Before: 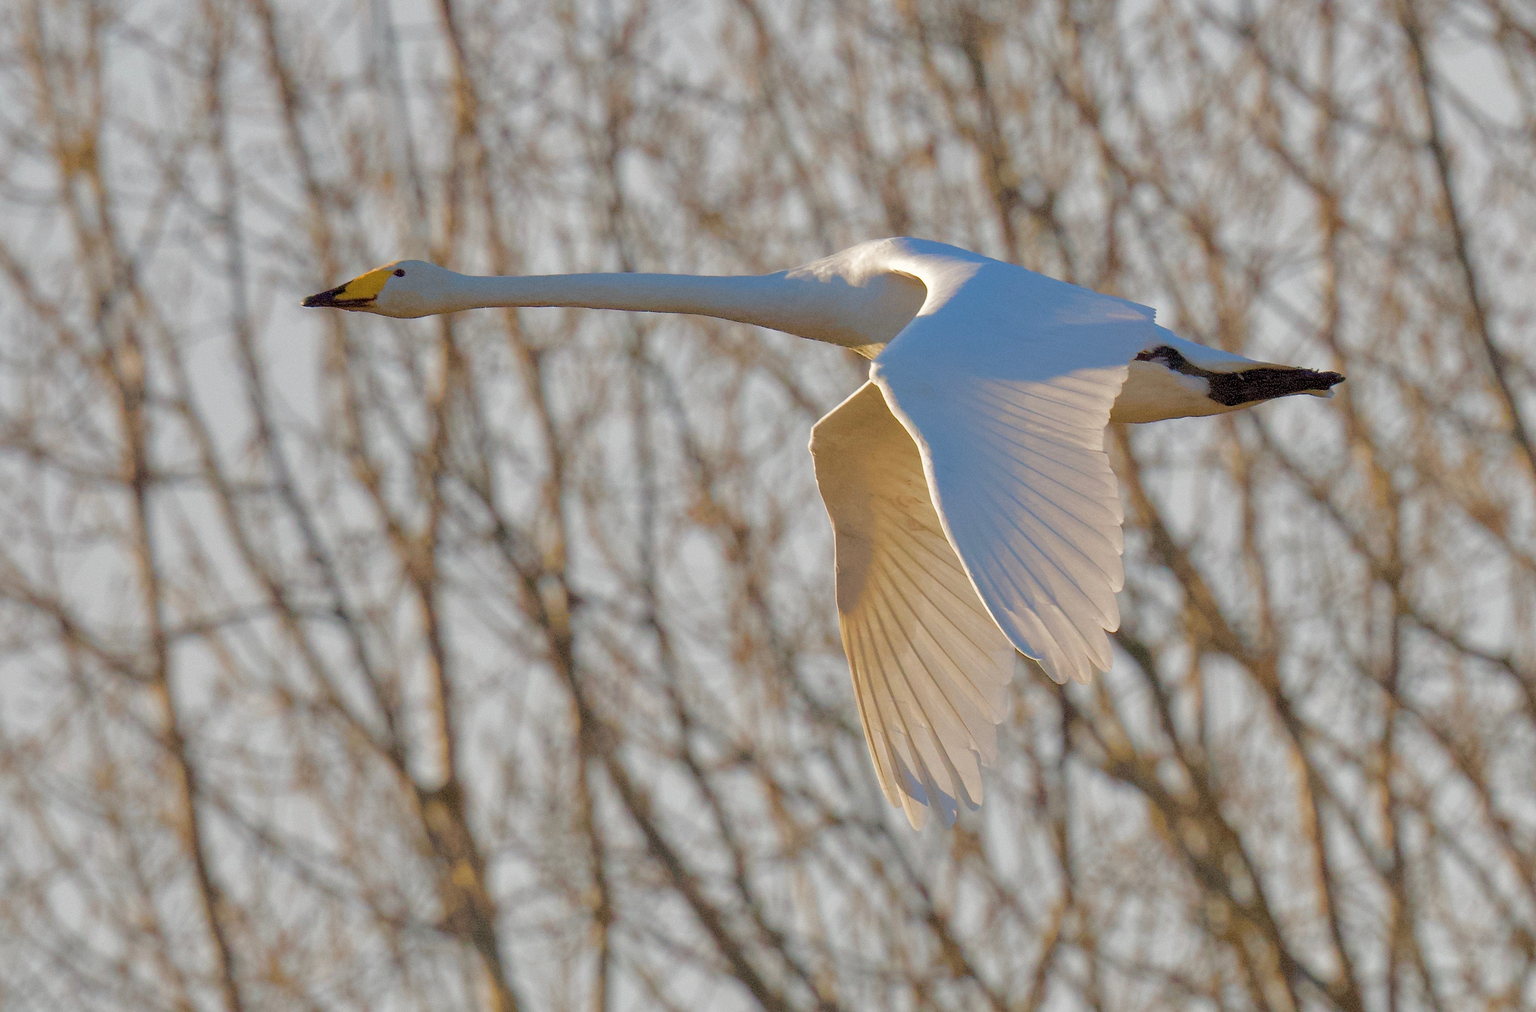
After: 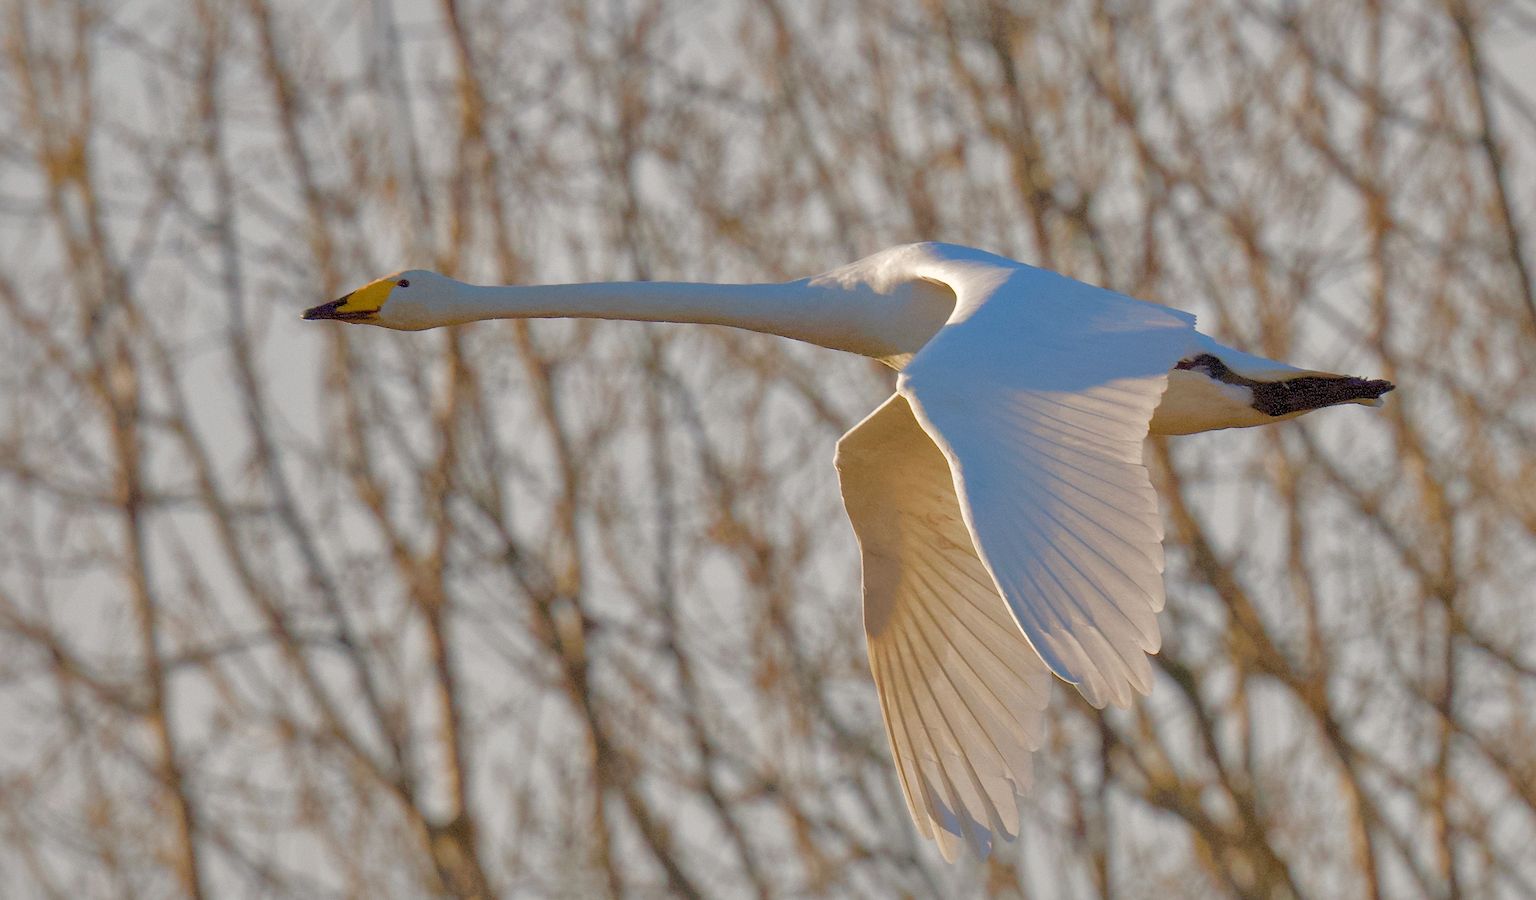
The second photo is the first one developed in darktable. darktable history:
shadows and highlights: on, module defaults
crop and rotate: angle 0.423°, left 0.295%, right 3.147%, bottom 14.092%
color balance rgb: highlights gain › chroma 1.031%, highlights gain › hue 60.13°, linear chroma grading › global chroma 7.004%, perceptual saturation grading › global saturation 0.79%, perceptual saturation grading › highlights -32.069%, perceptual saturation grading › mid-tones 5.081%, perceptual saturation grading › shadows 16.935%, global vibrance 11.304%
